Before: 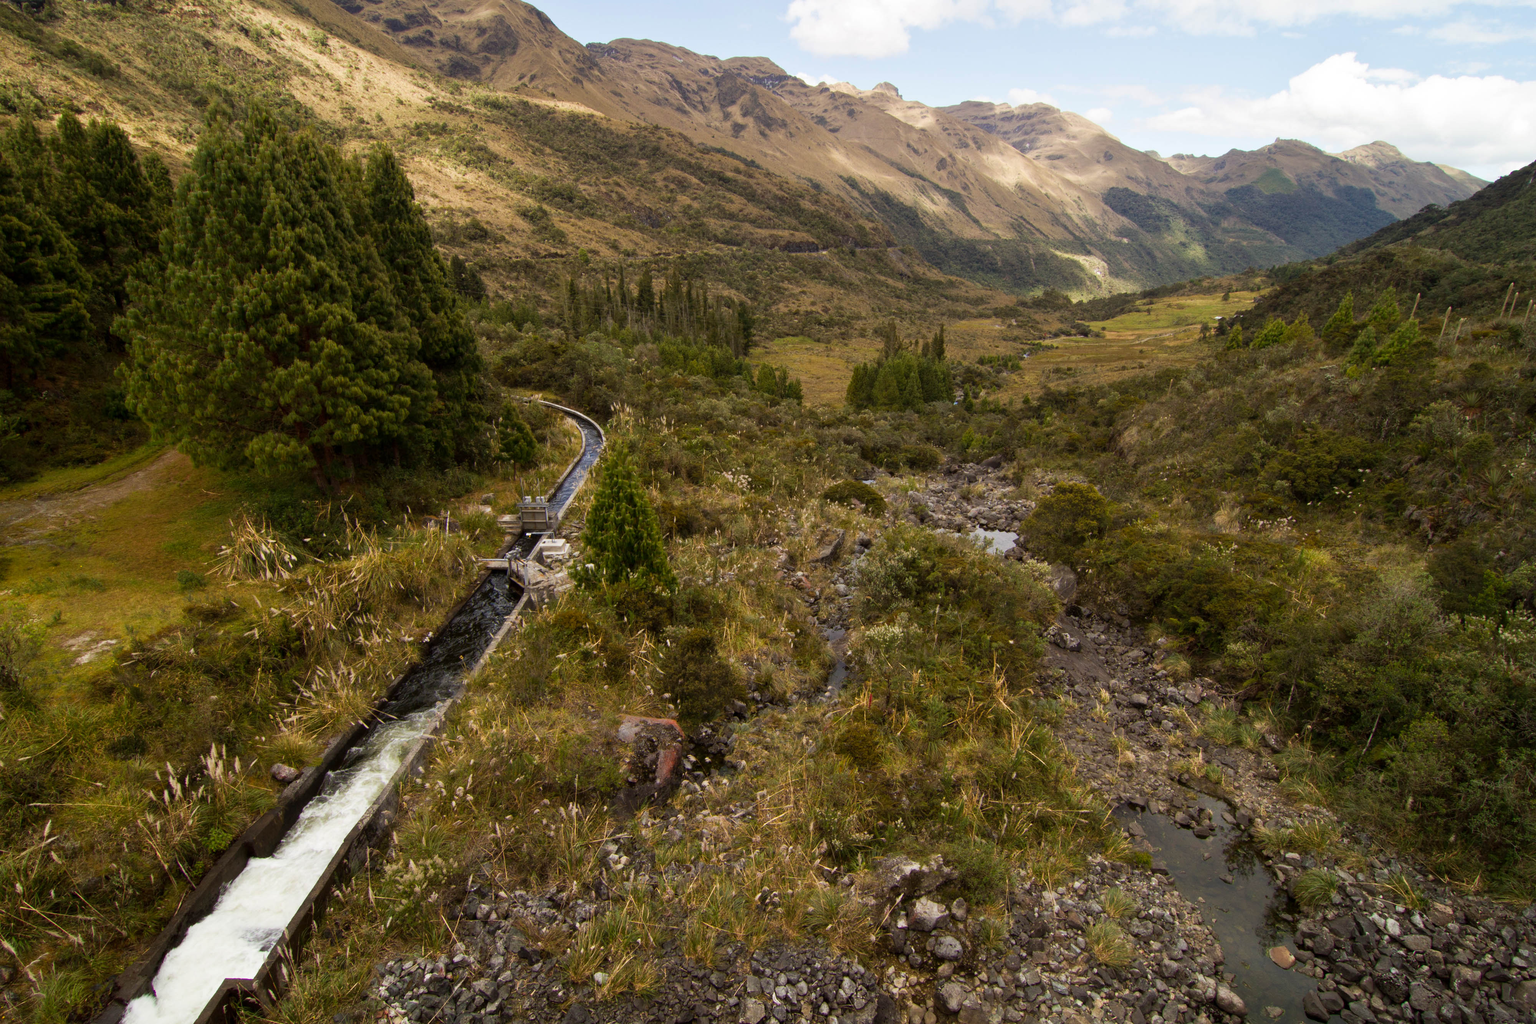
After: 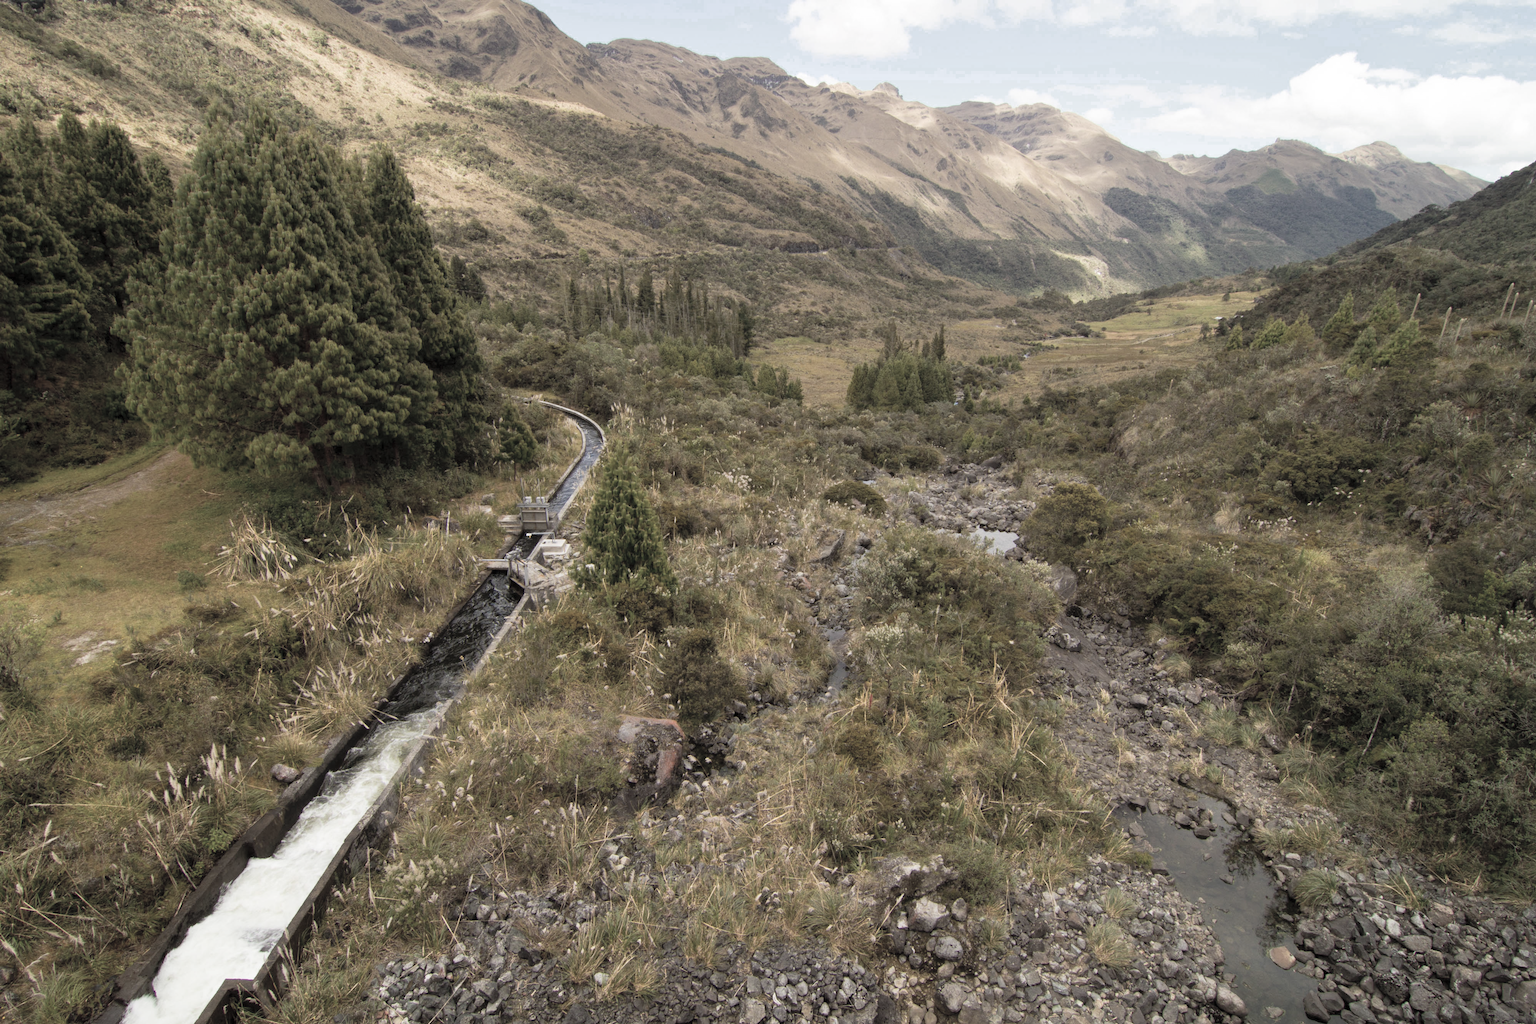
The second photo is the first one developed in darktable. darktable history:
contrast brightness saturation: brightness 0.187, saturation -0.498
color zones: curves: ch0 [(0.25, 0.5) (0.636, 0.25) (0.75, 0.5)]
